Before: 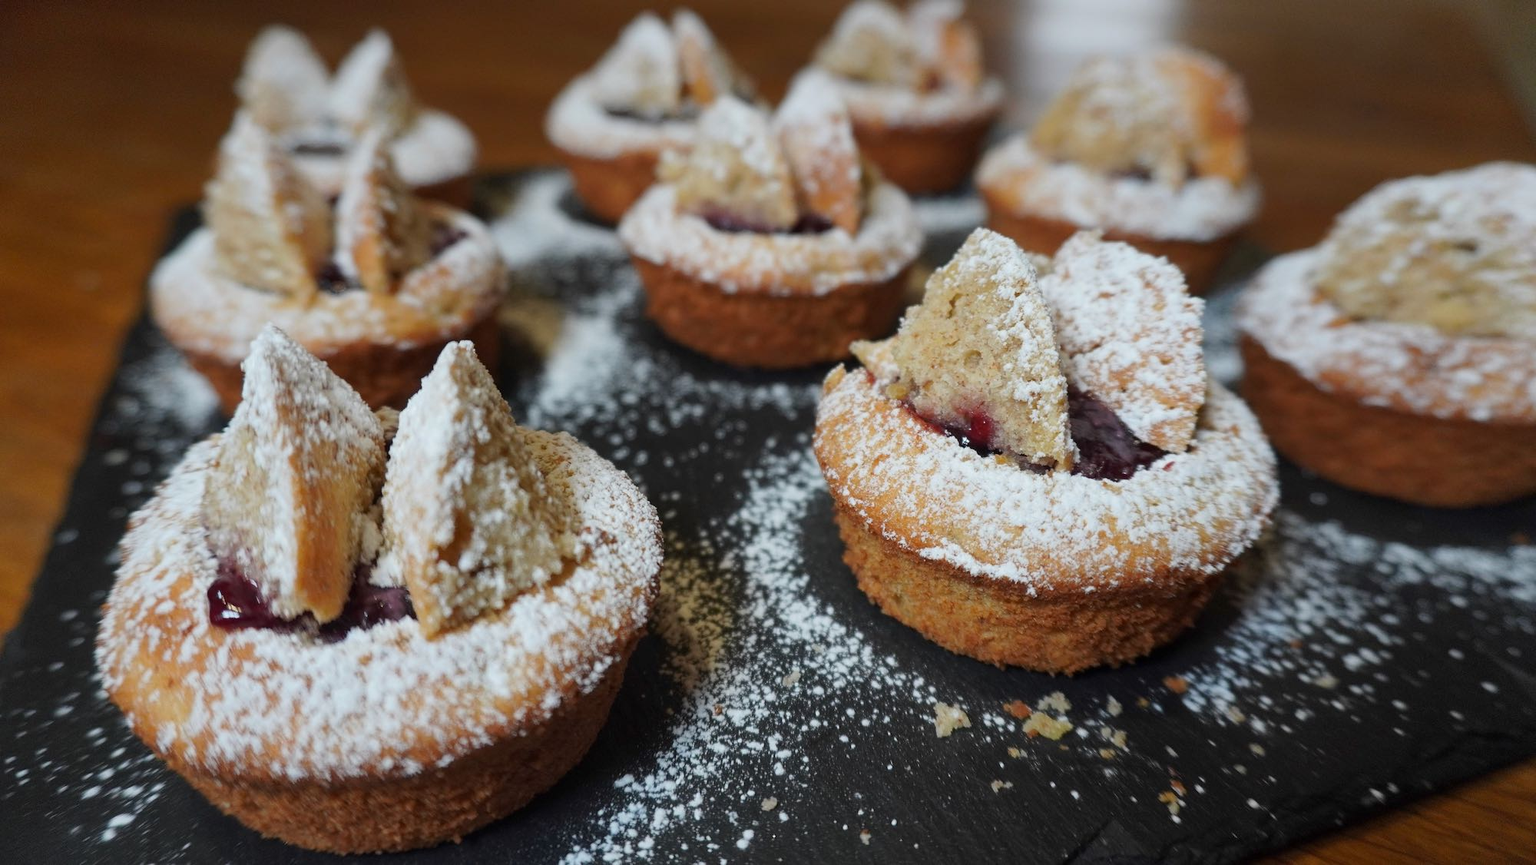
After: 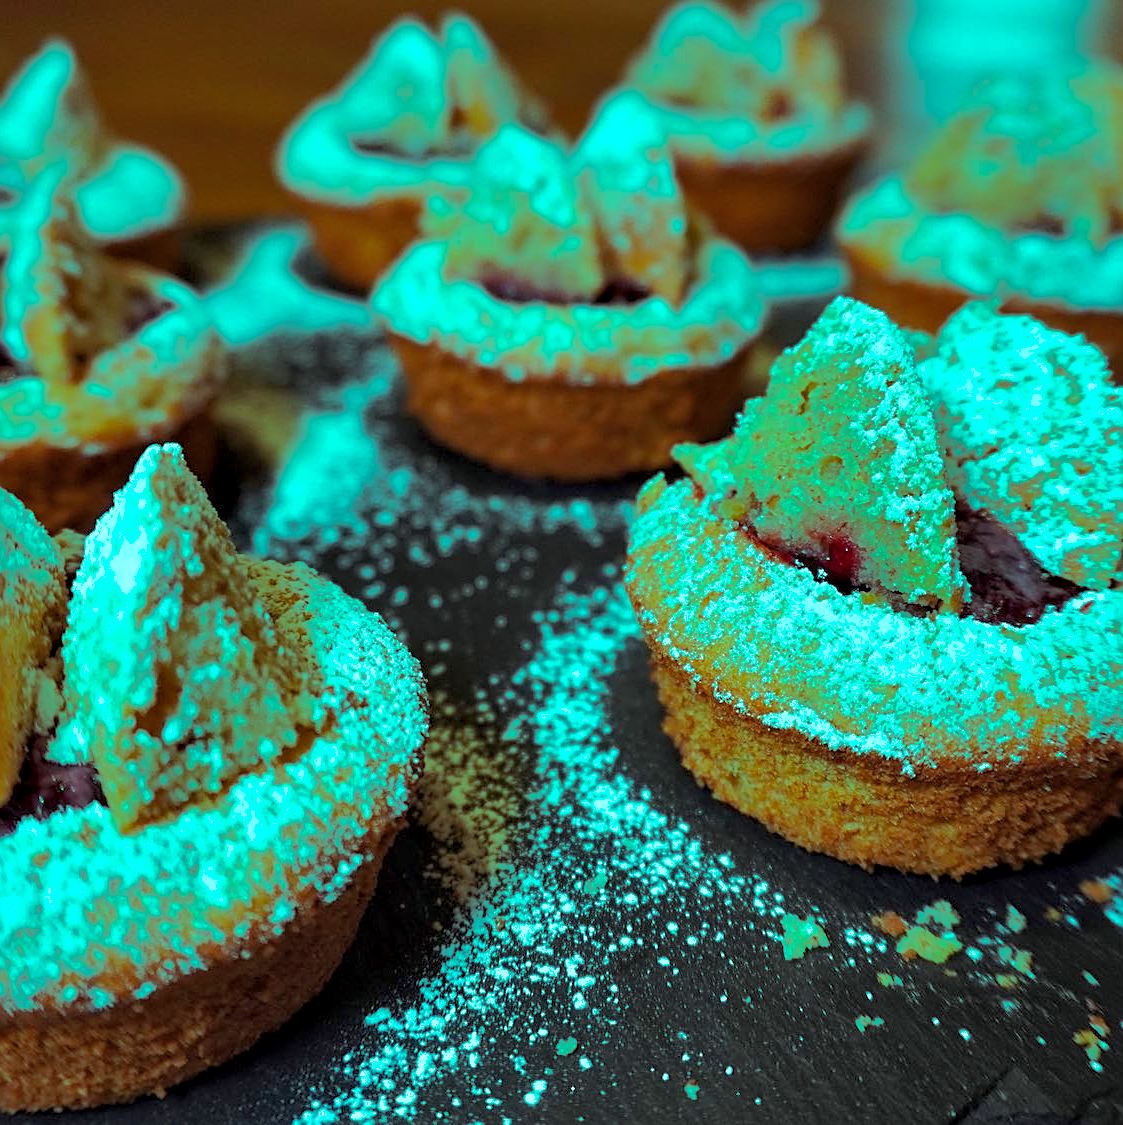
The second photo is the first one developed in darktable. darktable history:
crop: left 21.768%, right 22.067%, bottom 0.005%
shadows and highlights: shadows 40.26, highlights -59.72
sharpen: on, module defaults
contrast equalizer: y [[0.46, 0.454, 0.451, 0.451, 0.455, 0.46], [0.5 ×6], [0.5 ×6], [0 ×6], [0 ×6]], mix -0.984
color balance rgb: highlights gain › luminance 19.987%, highlights gain › chroma 13.146%, highlights gain › hue 175.78°, perceptual saturation grading › global saturation 24.886%
